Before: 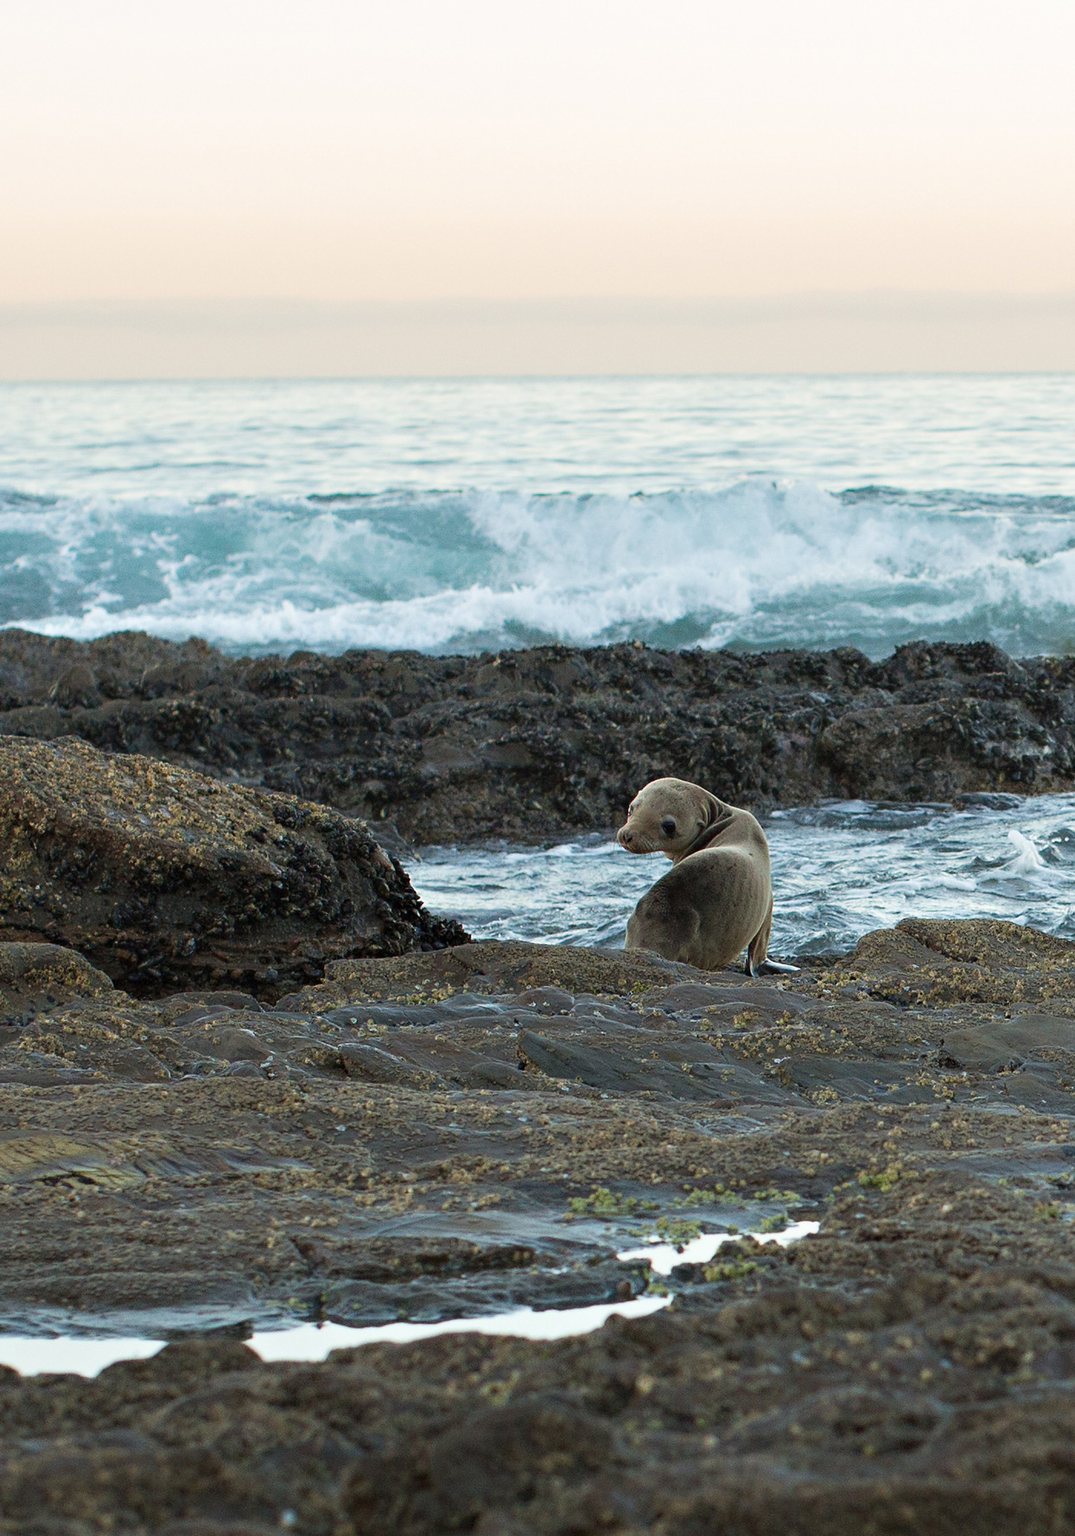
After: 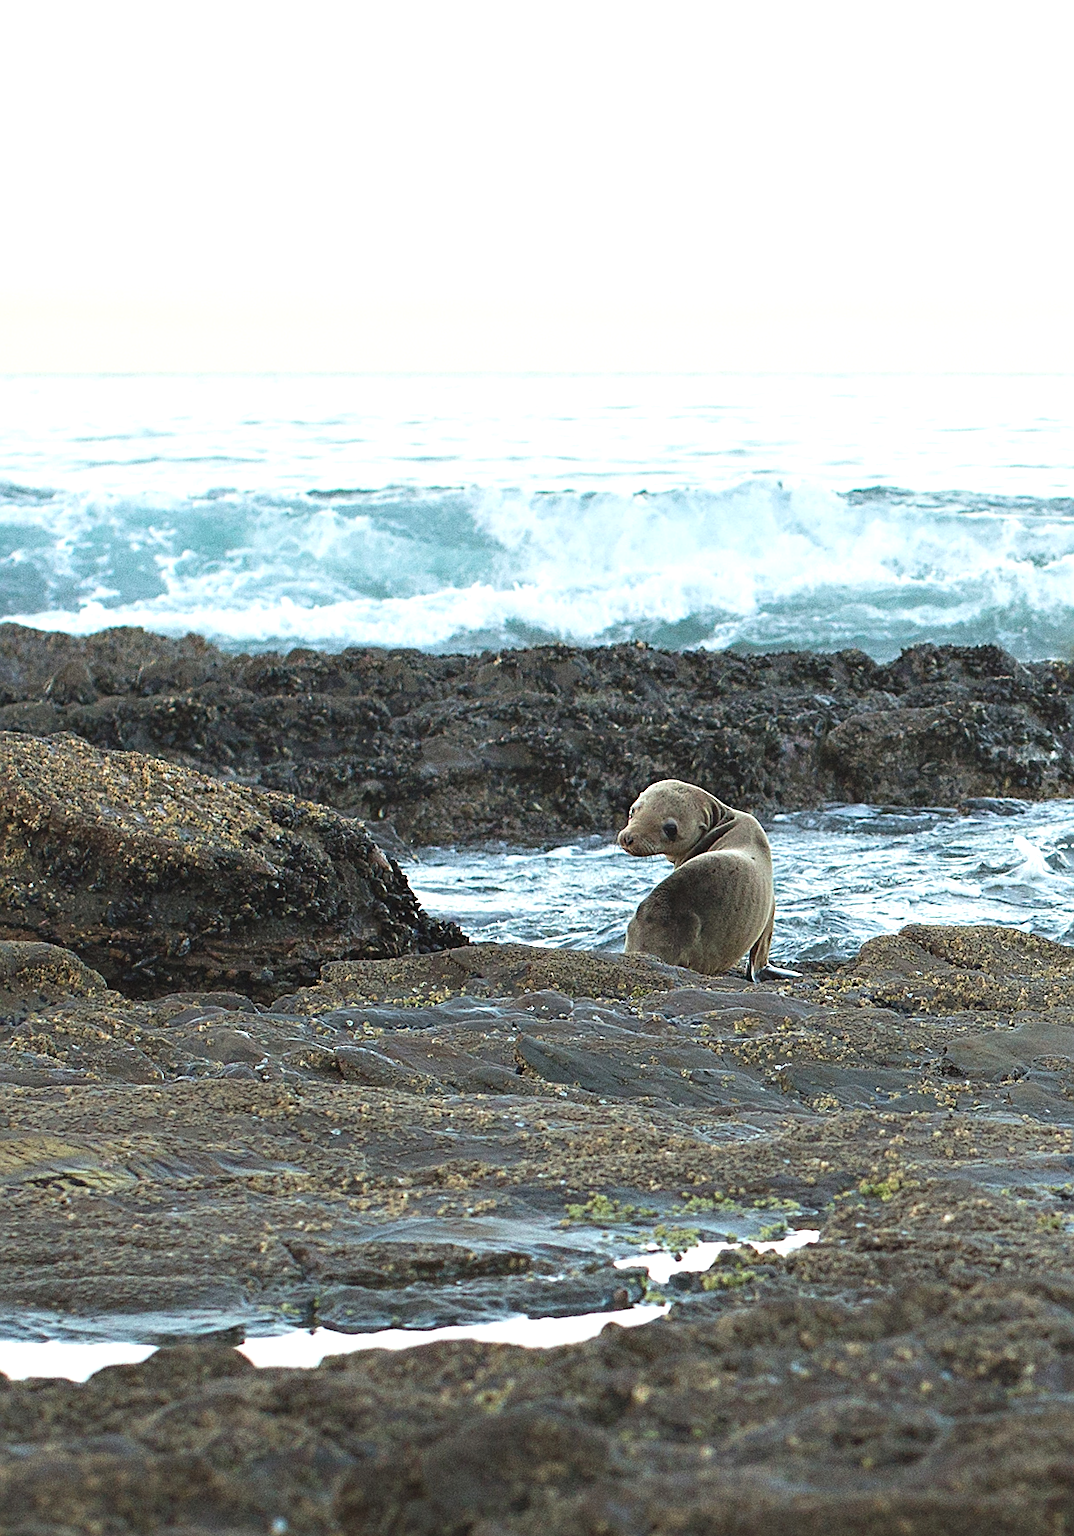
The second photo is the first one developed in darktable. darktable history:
grain: coarseness 0.47 ISO
exposure: black level correction -0.005, exposure 0.622 EV, compensate highlight preservation false
crop and rotate: angle -0.5°
sharpen: on, module defaults
